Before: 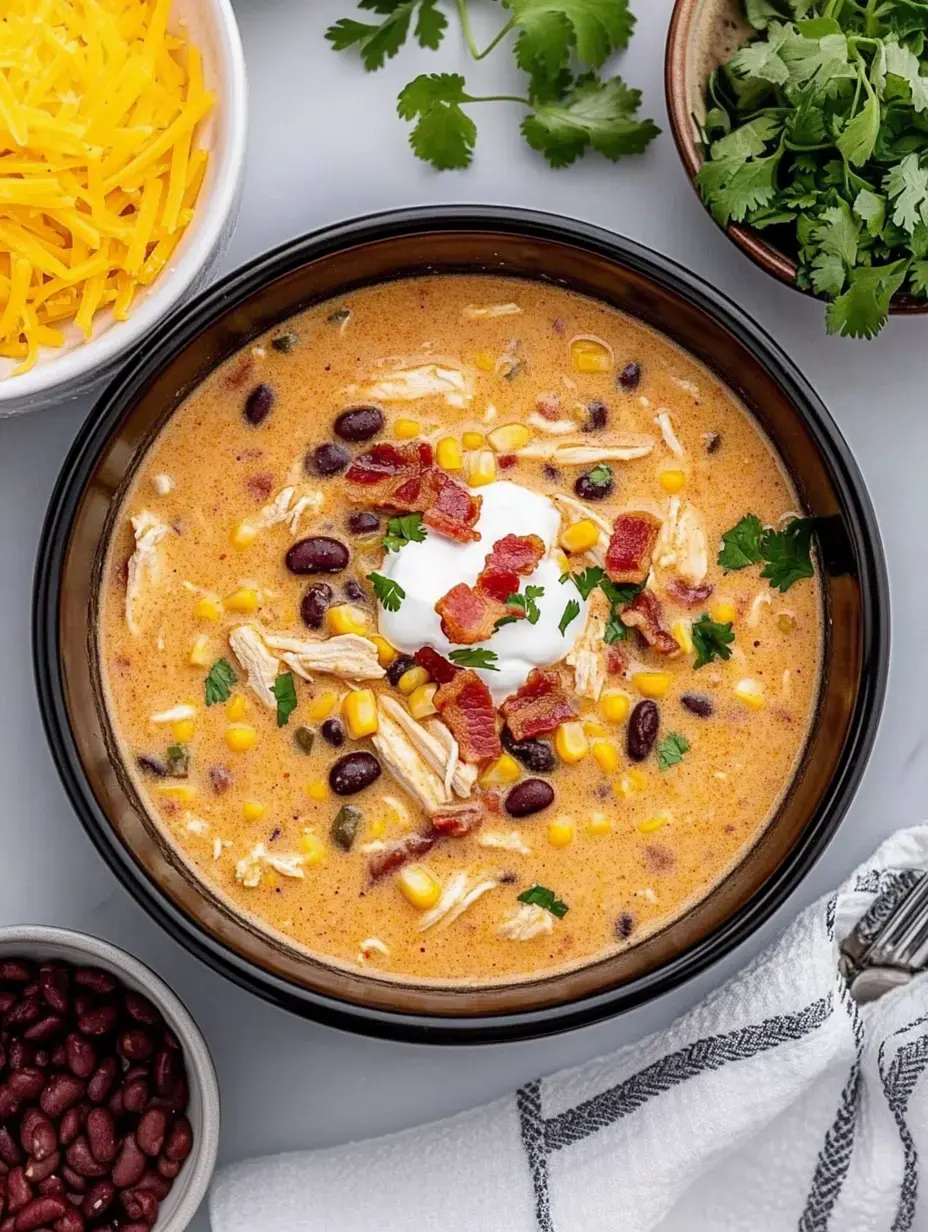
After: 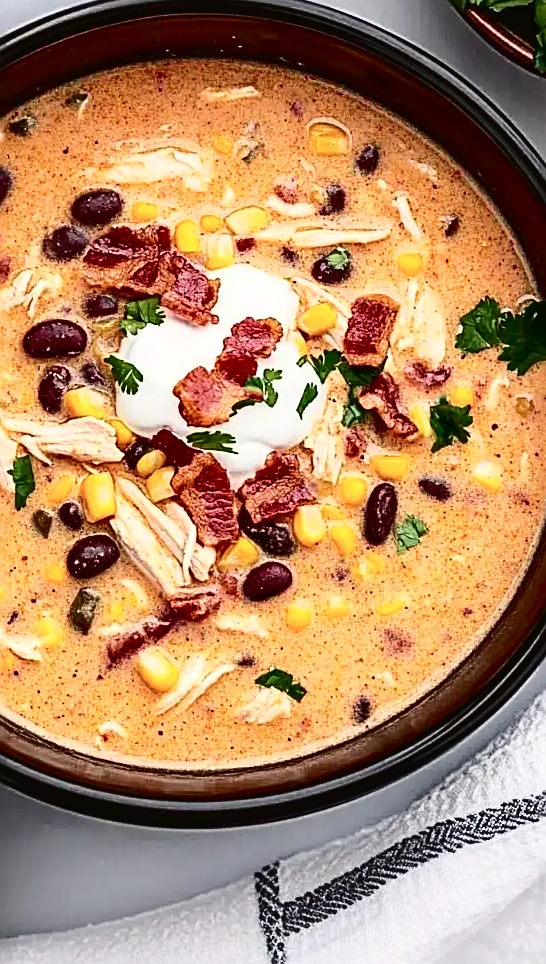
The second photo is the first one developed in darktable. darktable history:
contrast brightness saturation: contrast 0.288
crop and rotate: left 28.334%, top 17.677%, right 12.811%, bottom 4.039%
sharpen: radius 2.563, amount 0.638
tone curve: curves: ch0 [(0, 0.021) (0.059, 0.053) (0.212, 0.18) (0.337, 0.304) (0.495, 0.505) (0.725, 0.731) (0.89, 0.919) (1, 1)]; ch1 [(0, 0) (0.094, 0.081) (0.311, 0.282) (0.421, 0.417) (0.479, 0.475) (0.54, 0.55) (0.615, 0.65) (0.683, 0.688) (1, 1)]; ch2 [(0, 0) (0.257, 0.217) (0.44, 0.431) (0.498, 0.507) (0.603, 0.598) (1, 1)], color space Lab, independent channels, preserve colors none
